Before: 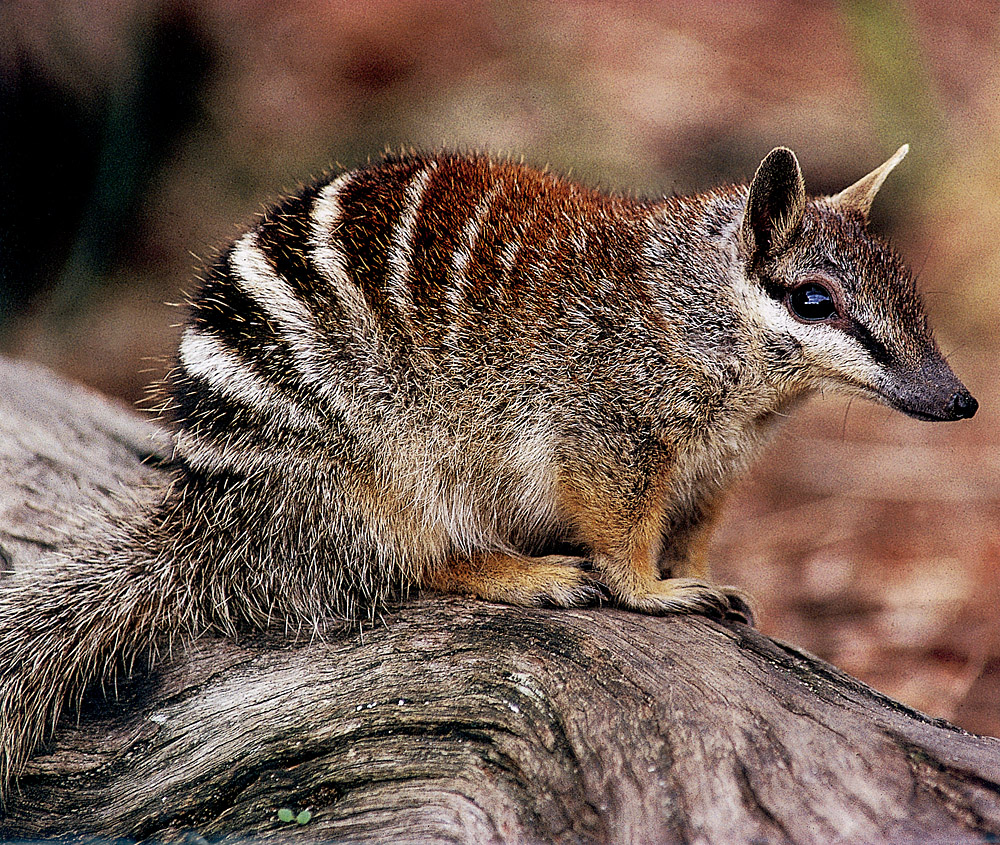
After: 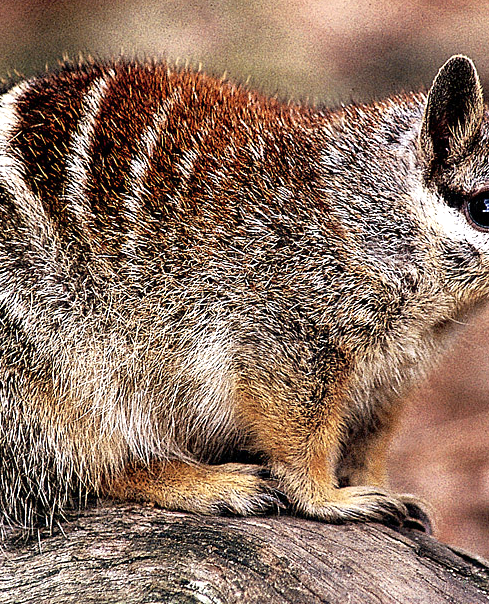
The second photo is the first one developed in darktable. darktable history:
contrast brightness saturation: saturation -0.059
crop: left 32.211%, top 10.942%, right 18.799%, bottom 17.57%
exposure: exposure 0.601 EV, compensate exposure bias true, compensate highlight preservation false
